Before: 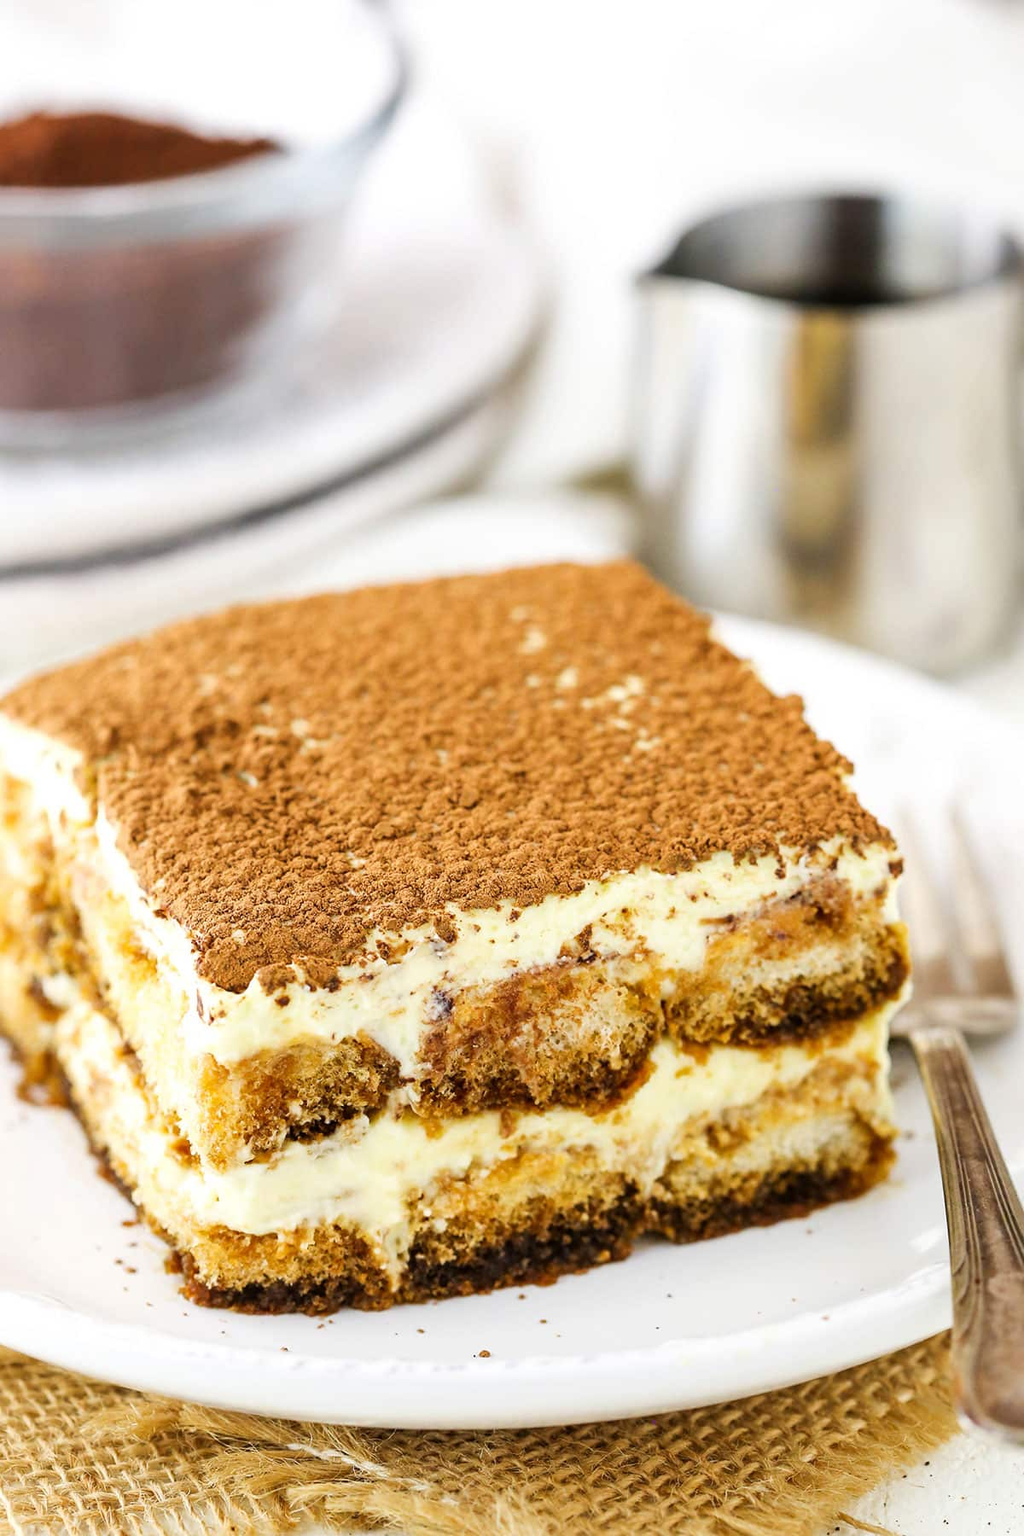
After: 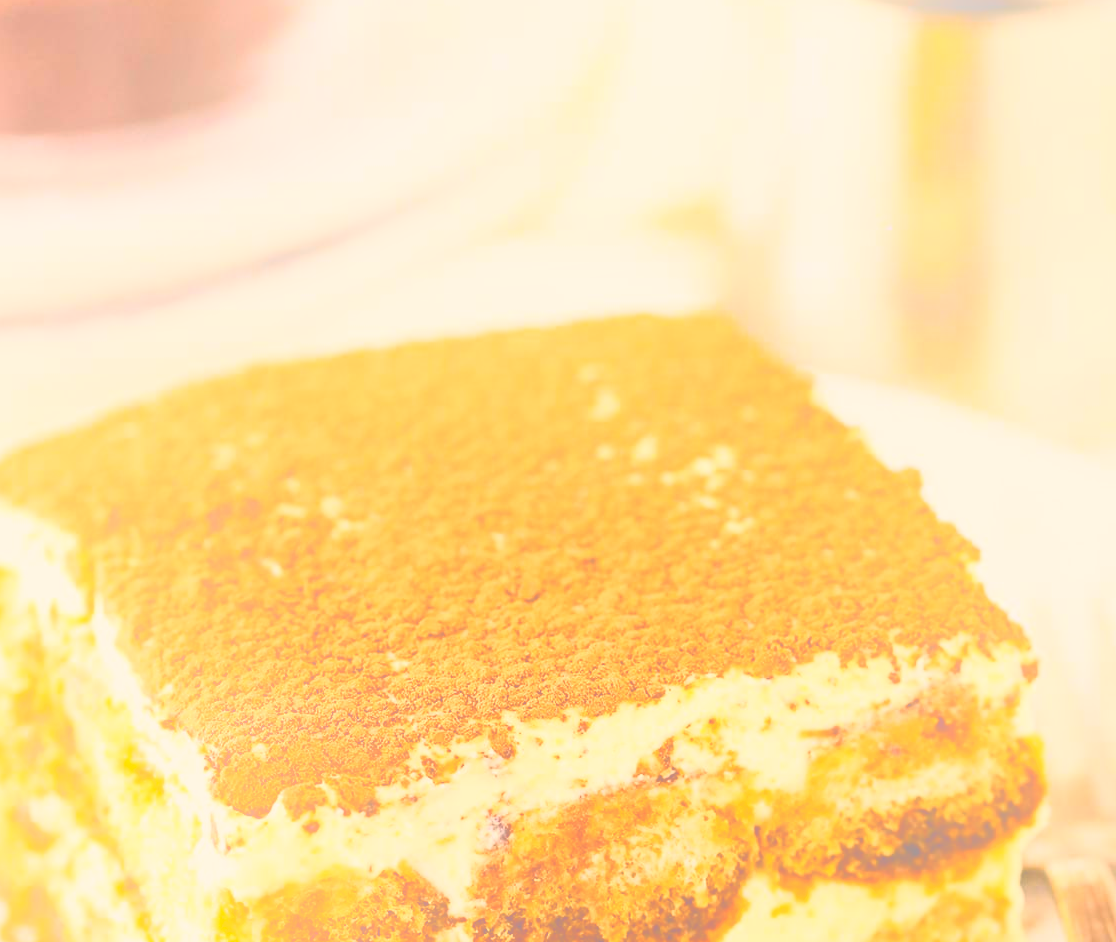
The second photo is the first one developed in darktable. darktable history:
color balance rgb: shadows lift › luminance -5%, shadows lift › chroma 1.1%, shadows lift › hue 219°, power › luminance 10%, power › chroma 2.83%, power › hue 60°, highlights gain › chroma 4.52%, highlights gain › hue 33.33°, saturation formula JzAzBz (2021)
contrast brightness saturation: contrast 0.28
crop: left 1.744%, top 19.225%, right 5.069%, bottom 28.357%
bloom: size 40%
